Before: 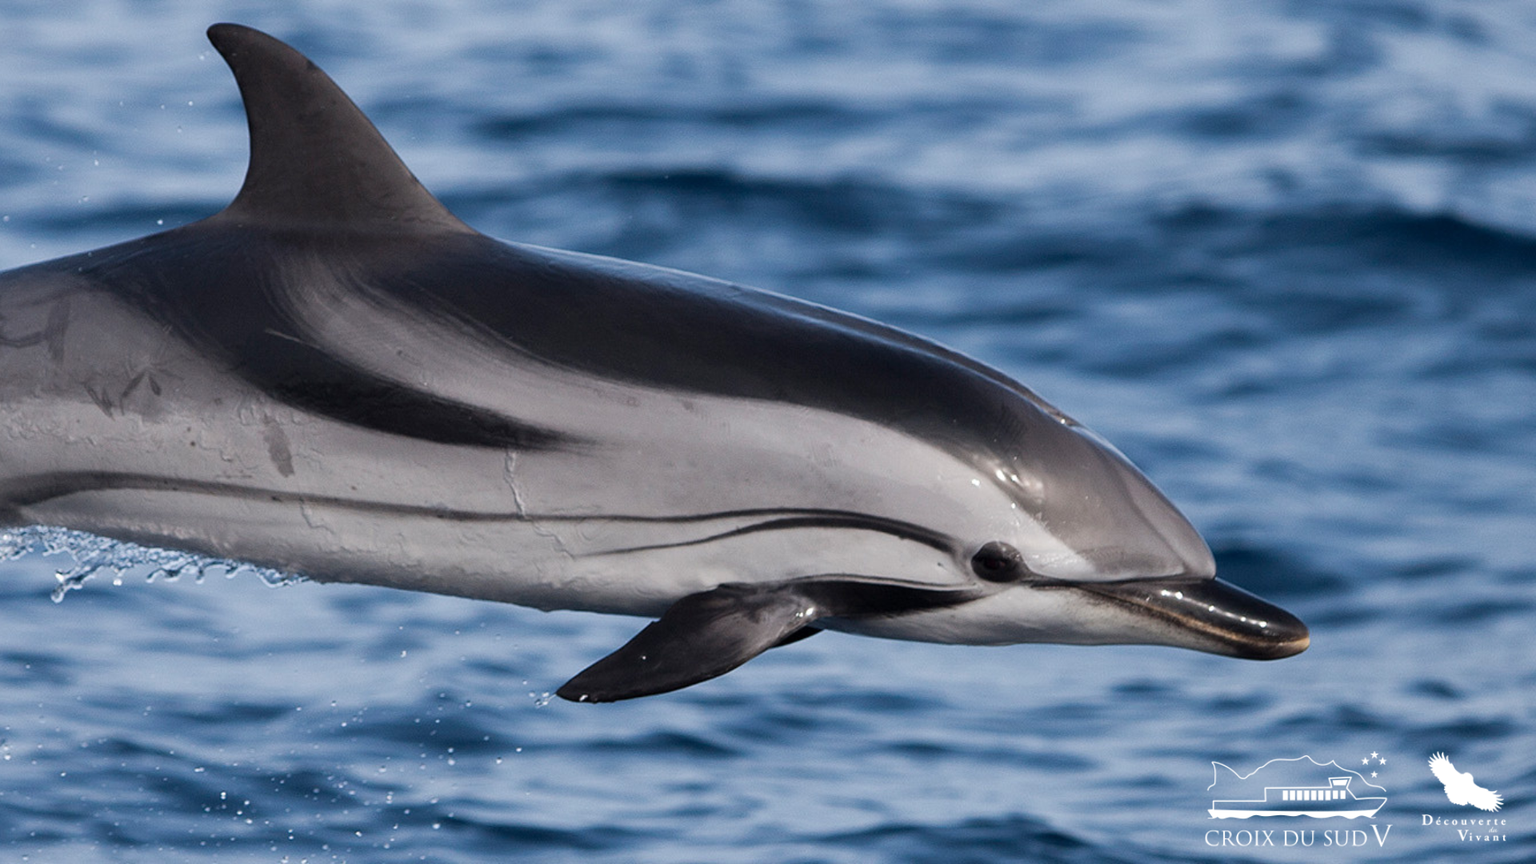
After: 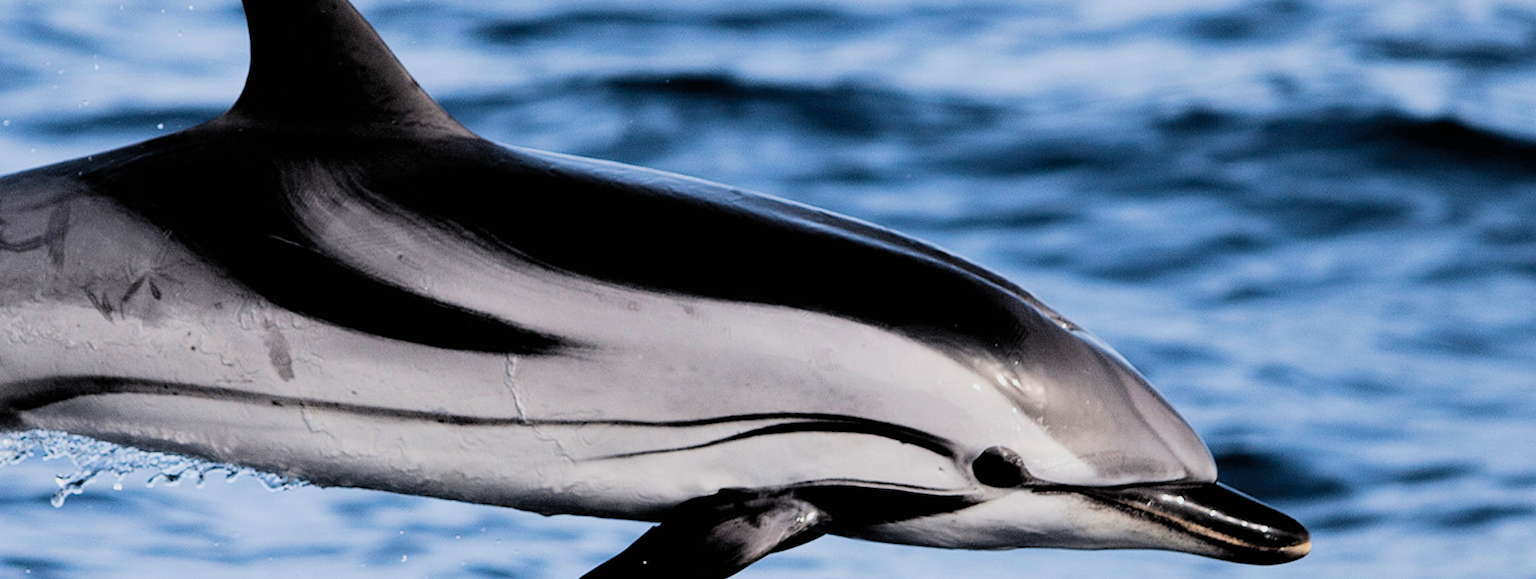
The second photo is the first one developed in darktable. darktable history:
crop: top 11.137%, bottom 21.68%
contrast brightness saturation: contrast 0.198, brightness 0.168, saturation 0.227
filmic rgb: black relative exposure -2.78 EV, white relative exposure 4.56 EV, hardness 1.71, contrast 1.244
